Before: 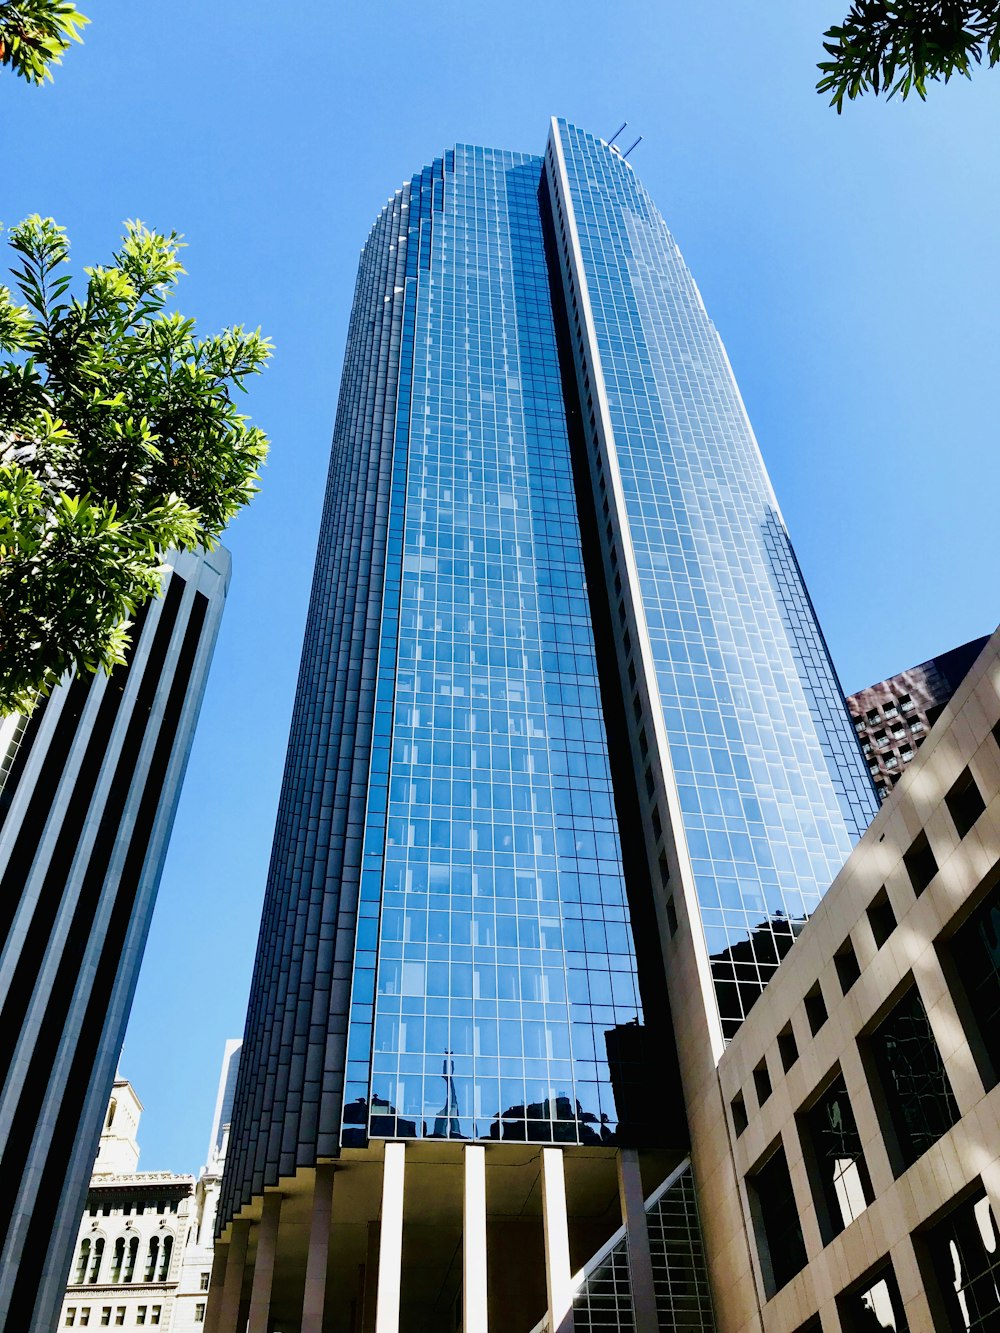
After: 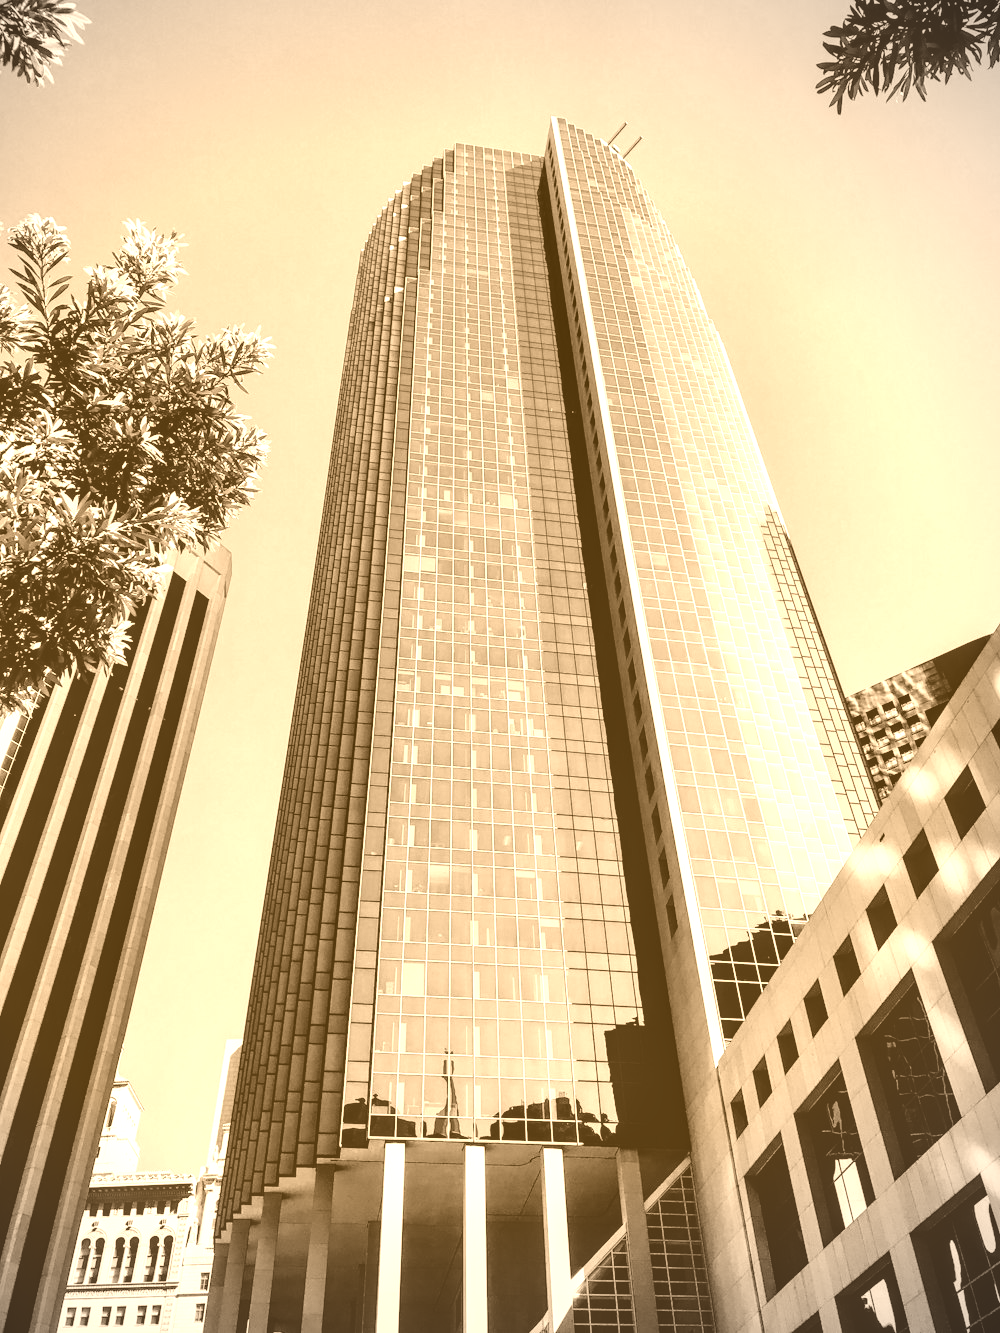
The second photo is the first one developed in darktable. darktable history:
vignetting: center (-0.15, 0.013)
local contrast: on, module defaults
colorize: hue 28.8°, source mix 100%
